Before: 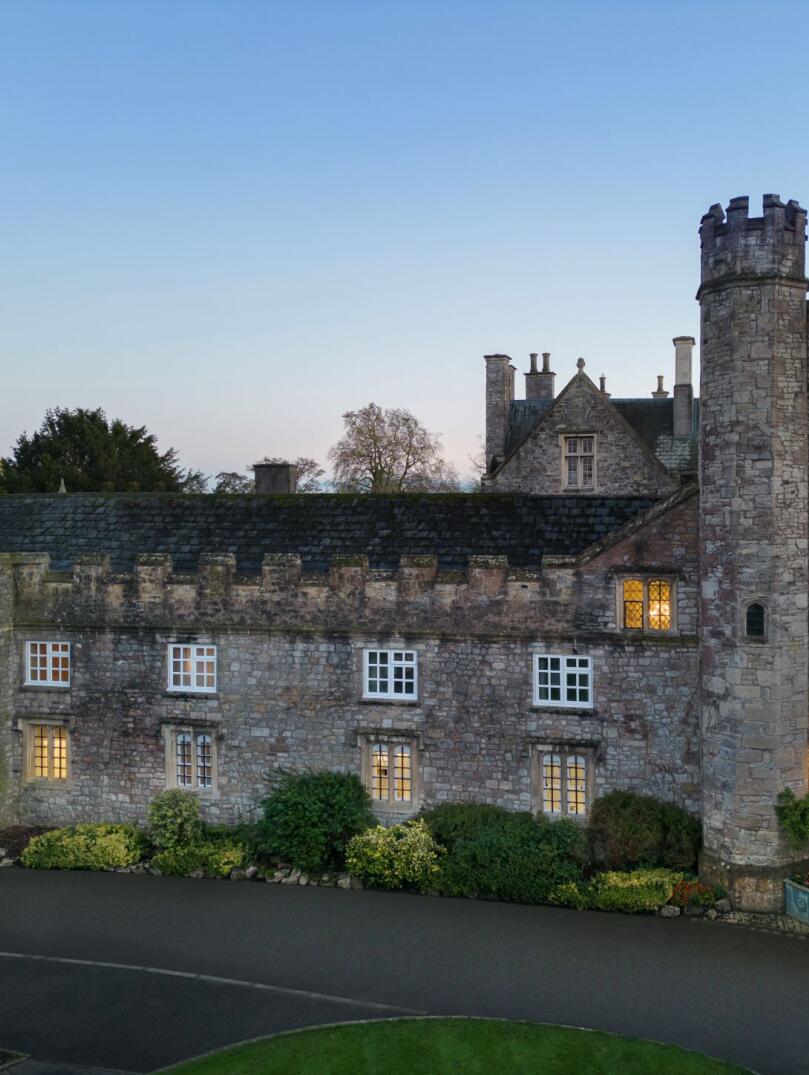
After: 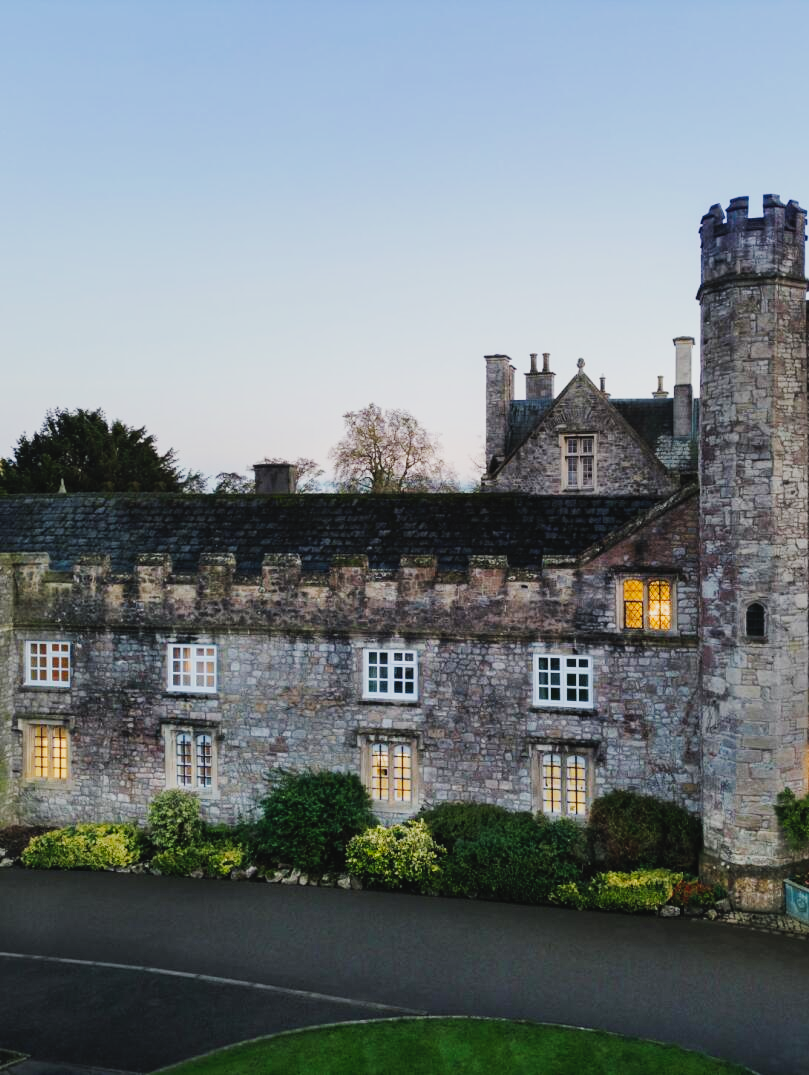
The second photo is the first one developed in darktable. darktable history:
filmic rgb: black relative exposure -7.65 EV, white relative exposure 4.56 EV, hardness 3.61, contrast in shadows safe
shadows and highlights: shadows 25.48, highlights -25.26
tone curve: curves: ch0 [(0, 0.029) (0.087, 0.084) (0.227, 0.239) (0.46, 0.576) (0.657, 0.796) (0.861, 0.932) (0.997, 0.951)]; ch1 [(0, 0) (0.353, 0.344) (0.45, 0.46) (0.502, 0.494) (0.534, 0.523) (0.573, 0.576) (0.602, 0.631) (0.647, 0.669) (1, 1)]; ch2 [(0, 0) (0.333, 0.346) (0.385, 0.395) (0.44, 0.466) (0.5, 0.493) (0.521, 0.56) (0.553, 0.579) (0.573, 0.599) (0.667, 0.777) (1, 1)], preserve colors none
